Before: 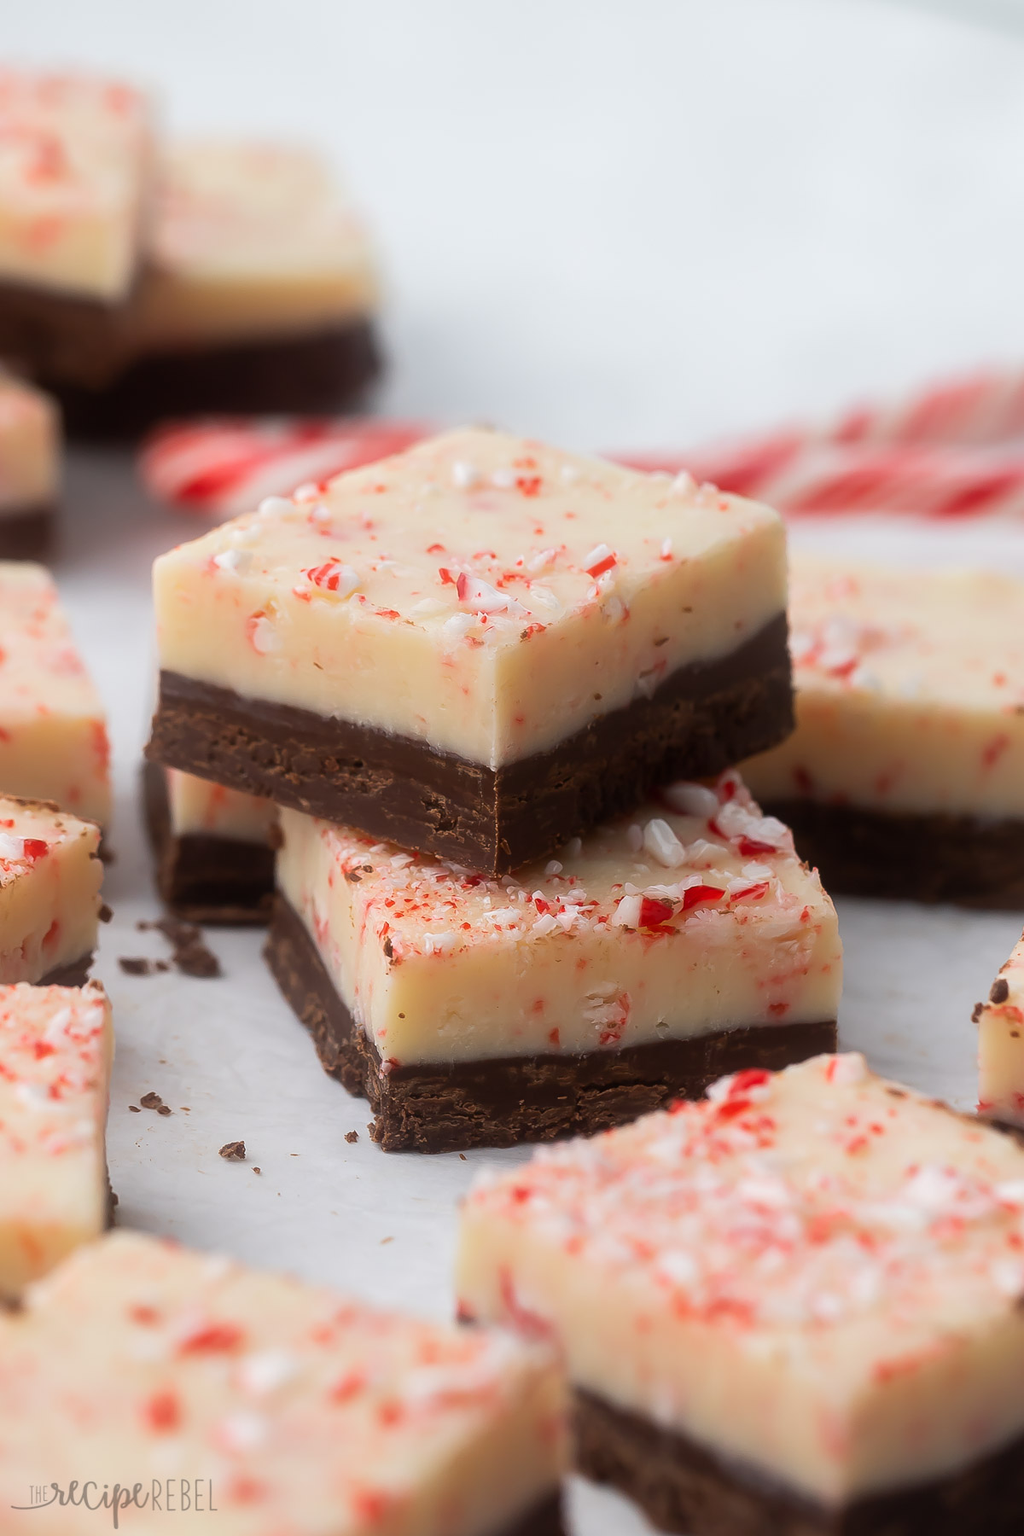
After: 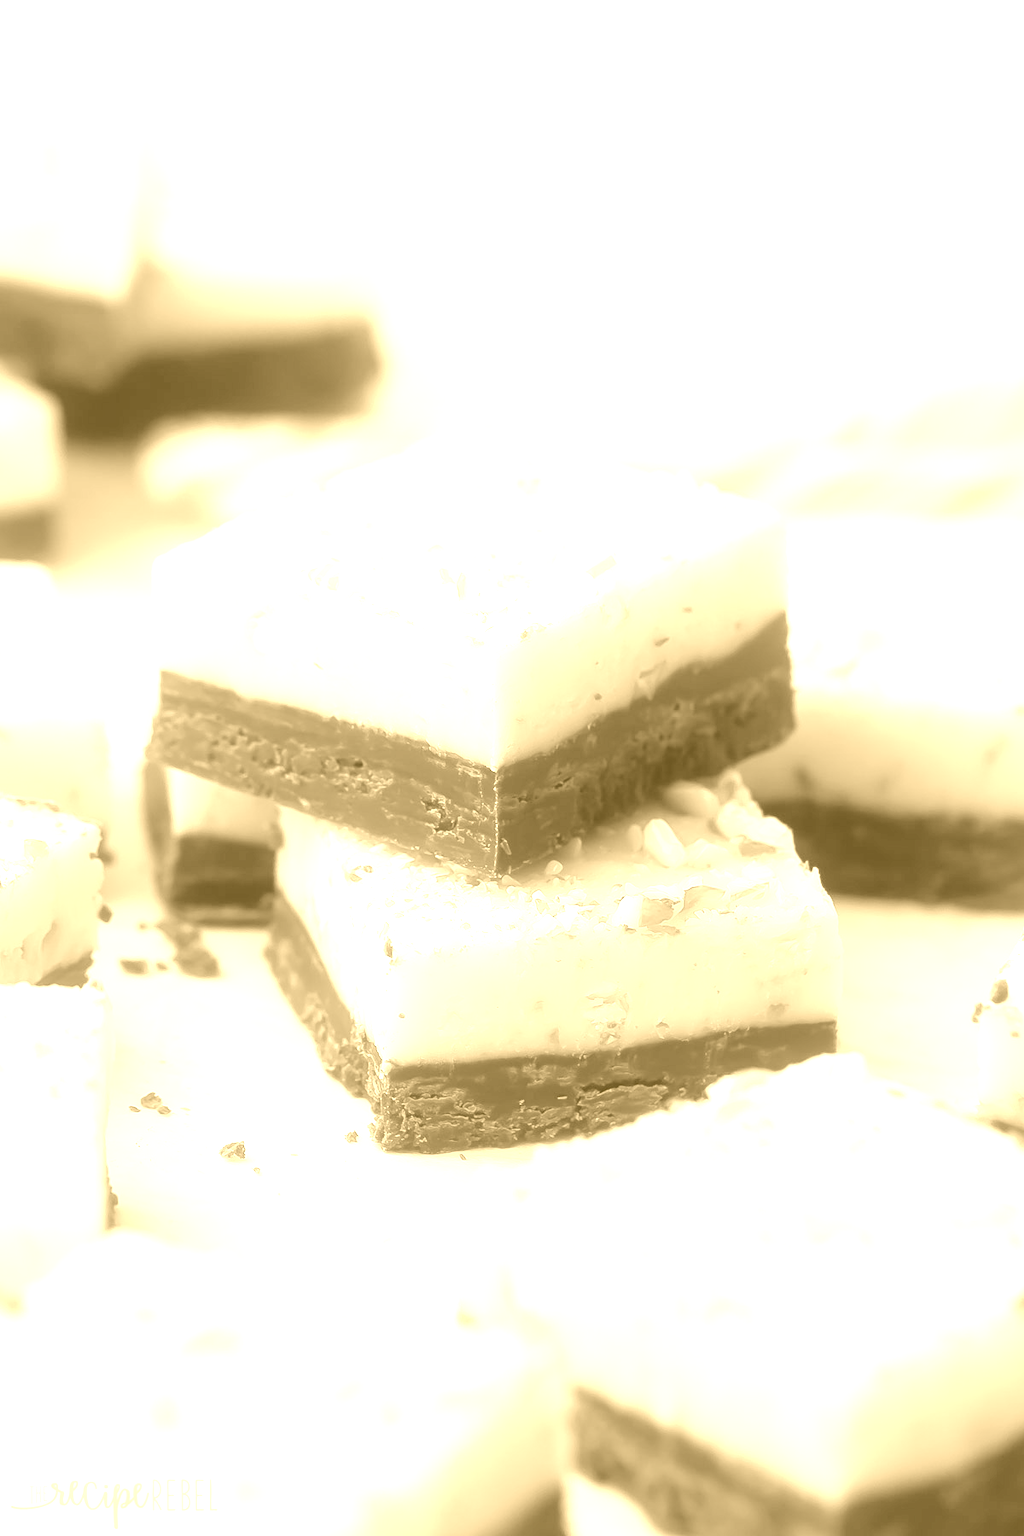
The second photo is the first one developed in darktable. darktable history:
white balance: red 1.467, blue 0.684
colorize: hue 36°, source mix 100%
contrast brightness saturation: contrast 0.1, brightness 0.3, saturation 0.14
